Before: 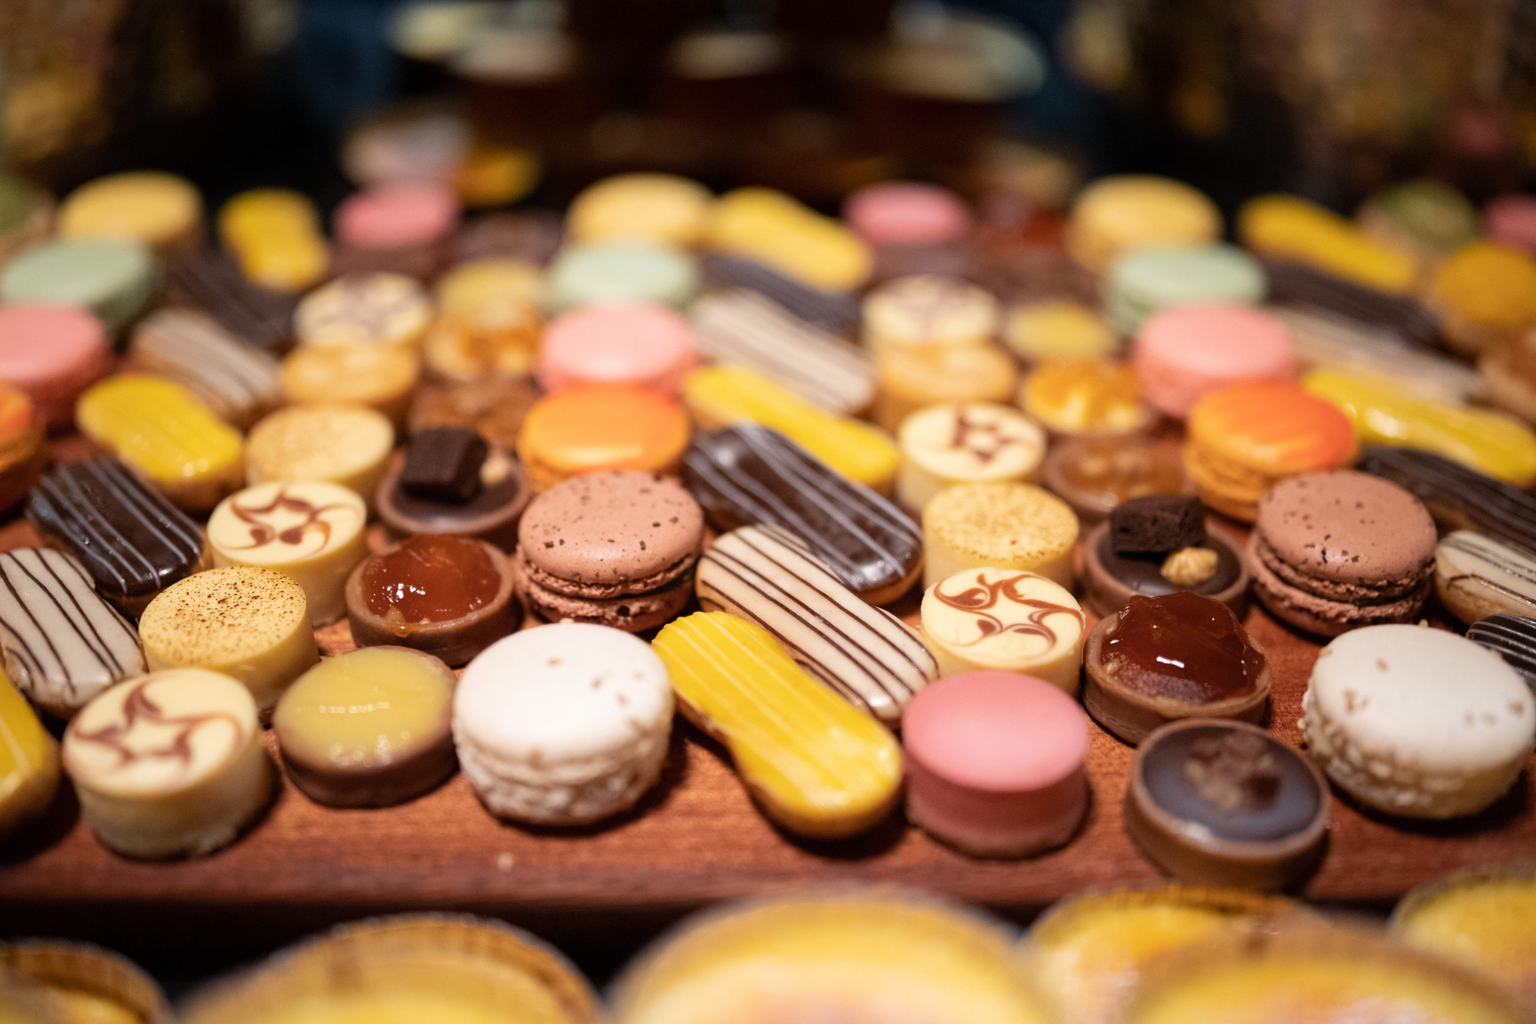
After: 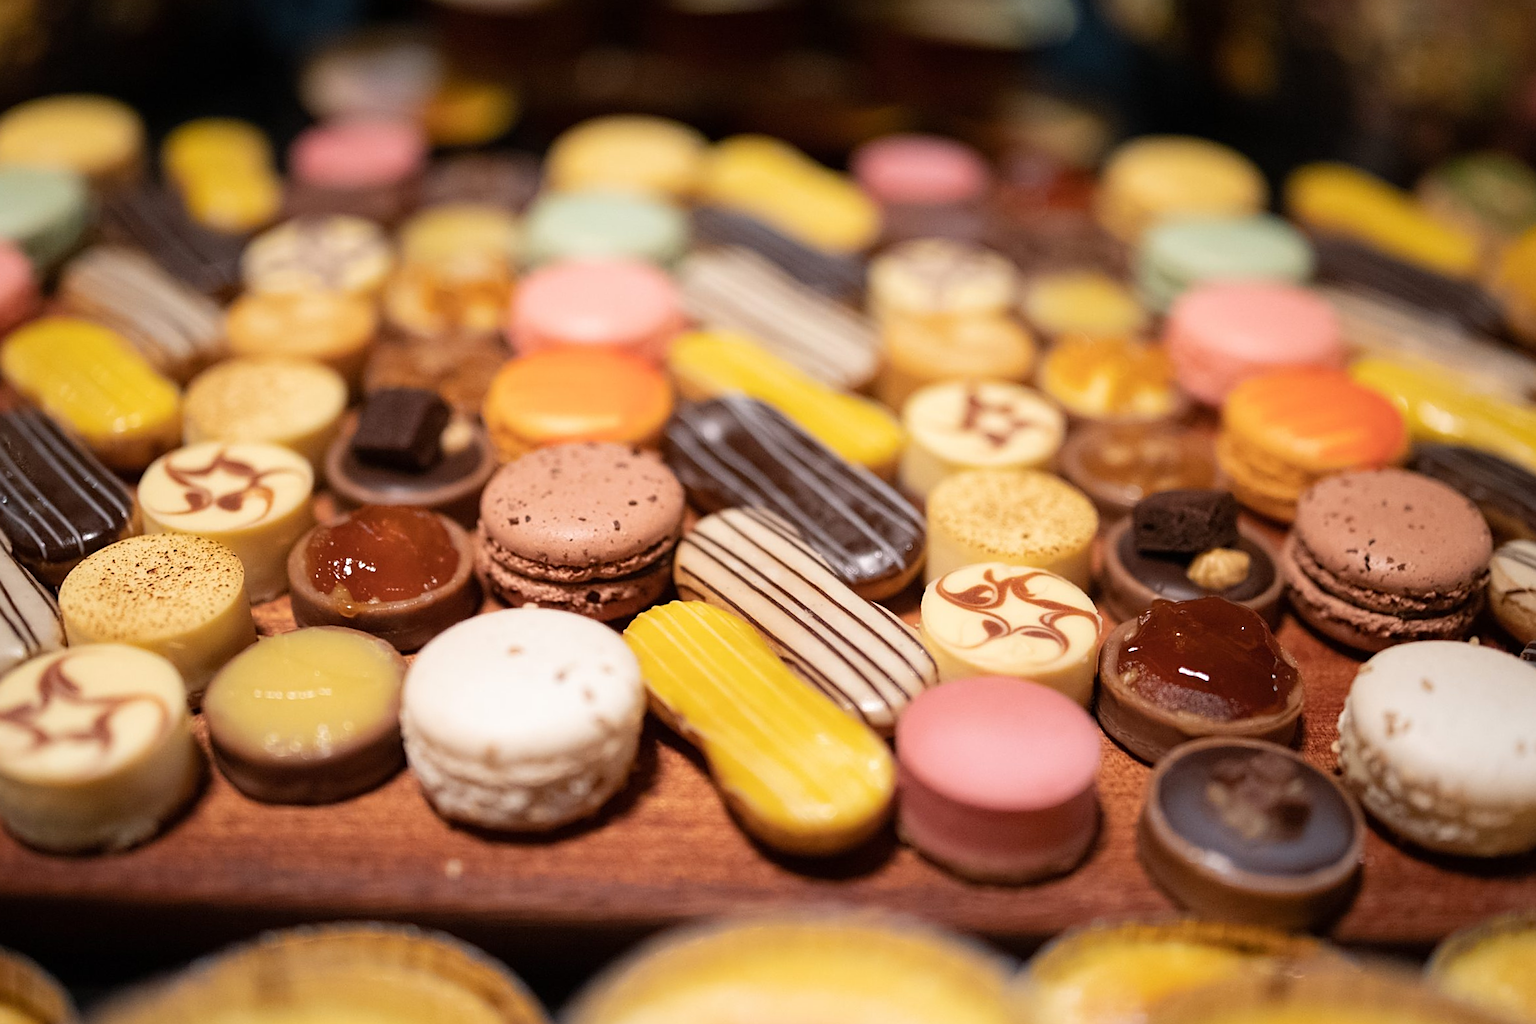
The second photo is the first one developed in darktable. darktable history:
sharpen: amount 0.6
crop and rotate: angle -1.96°, left 3.097%, top 4.154%, right 1.586%, bottom 0.529%
